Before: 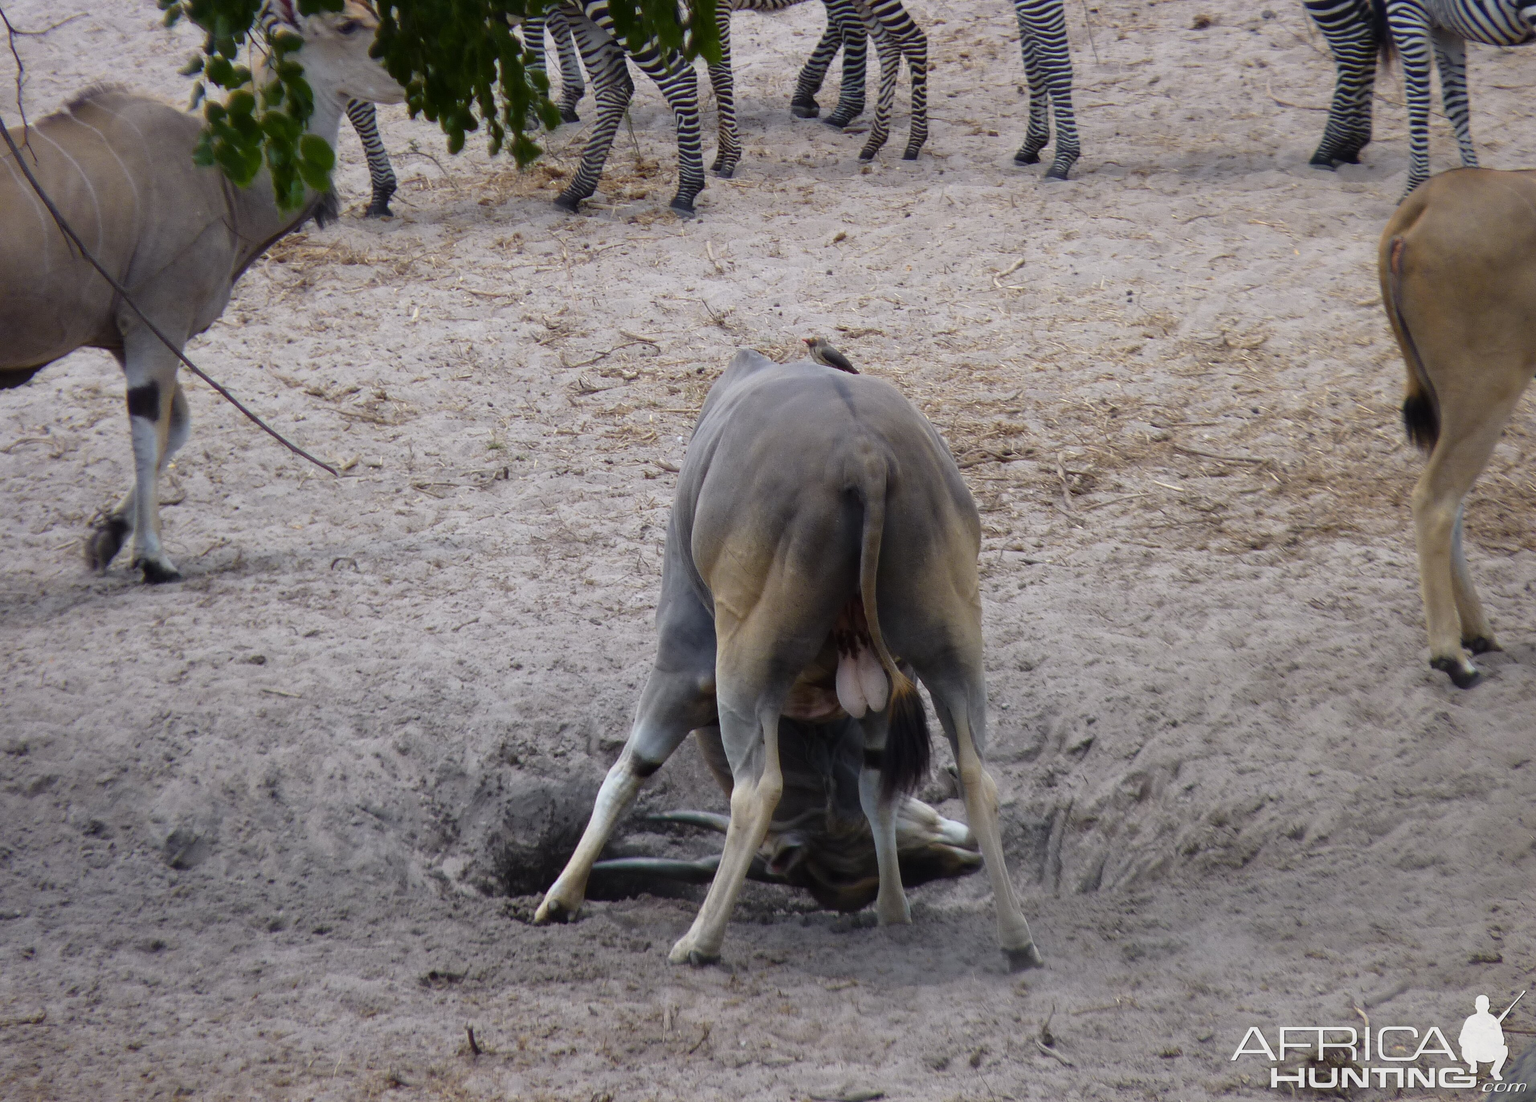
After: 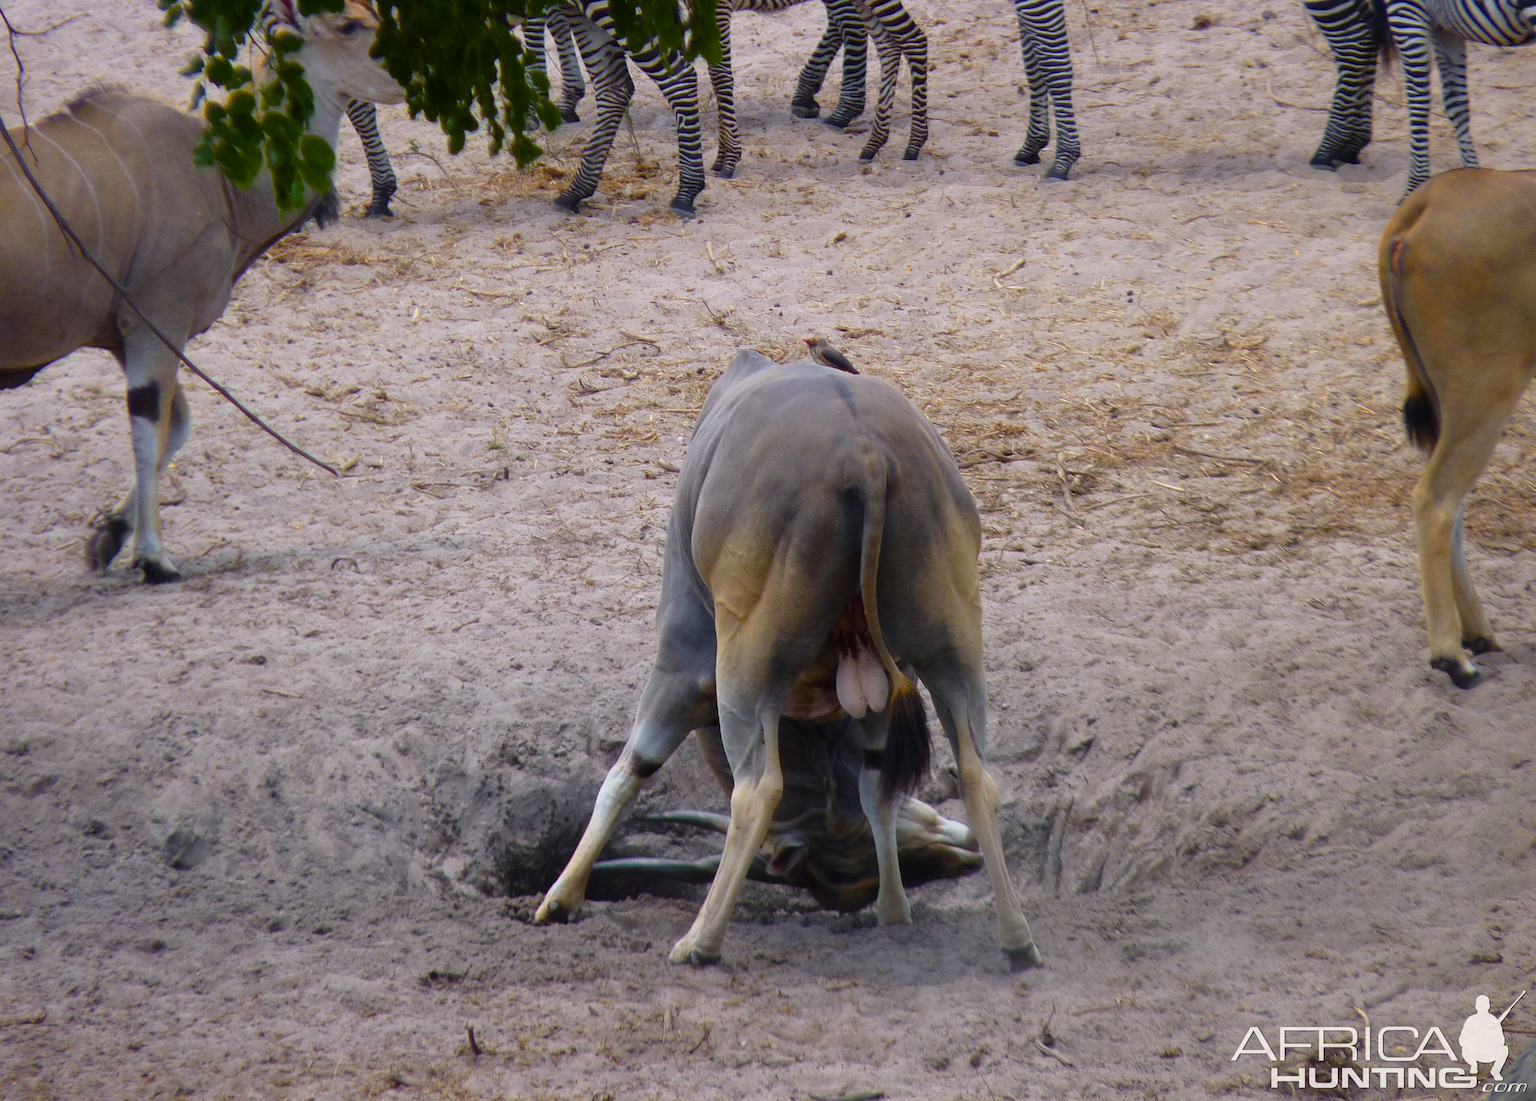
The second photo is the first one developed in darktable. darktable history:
color balance rgb: highlights gain › chroma 0.76%, highlights gain › hue 56.53°, perceptual saturation grading › global saturation 40.774%, global vibrance 20%
